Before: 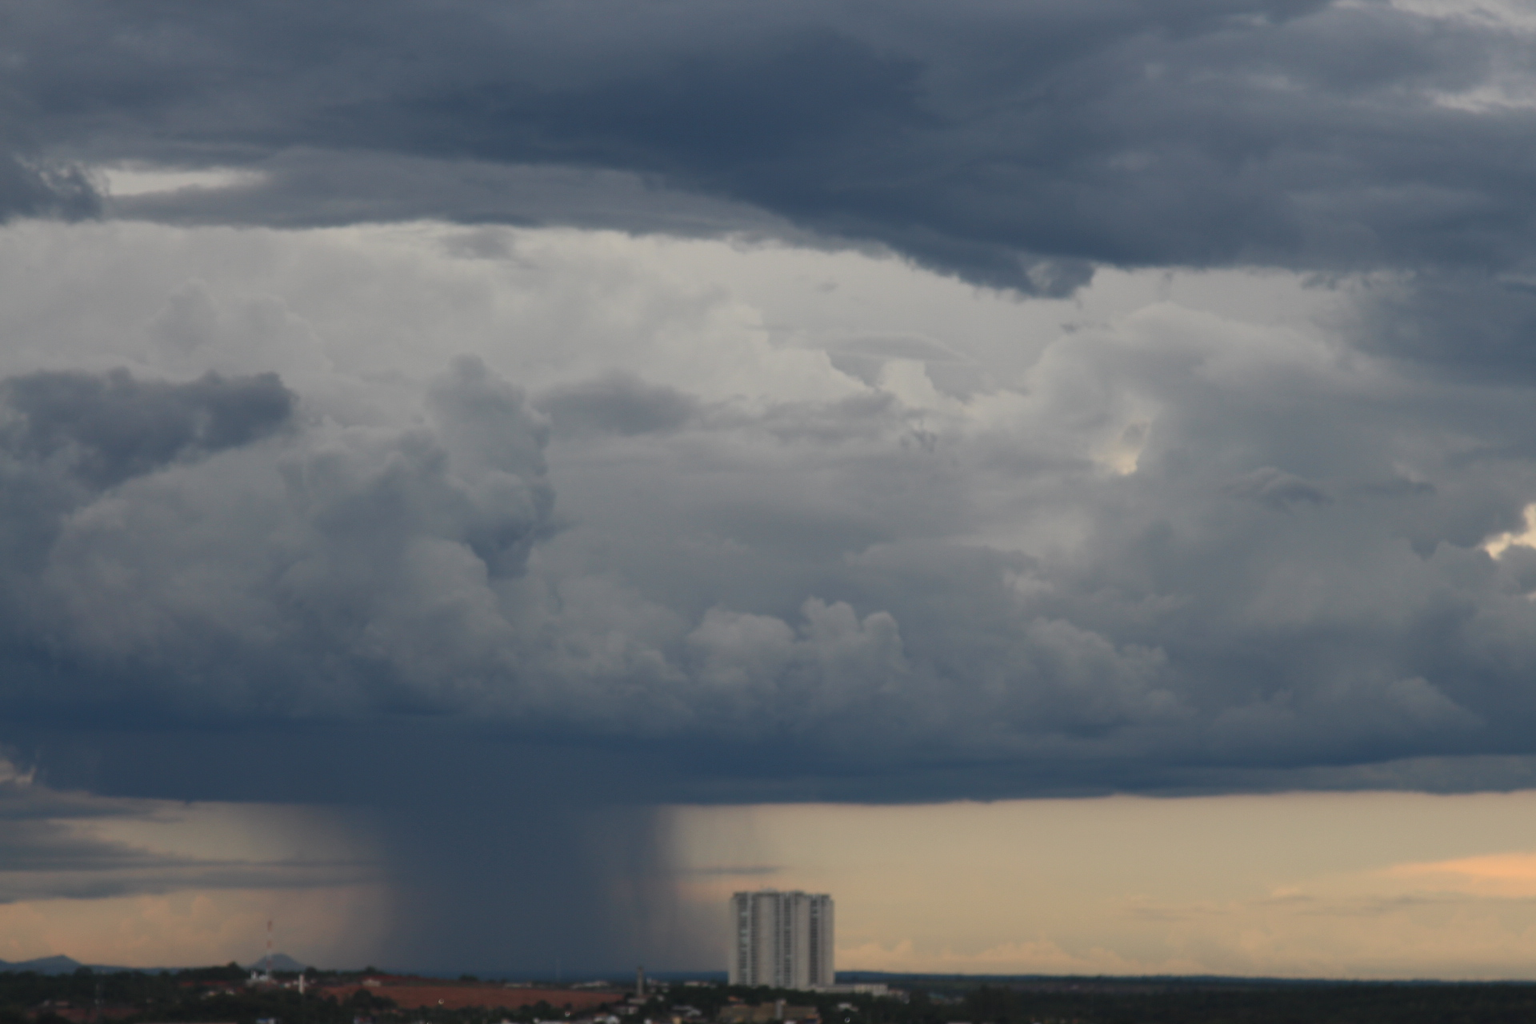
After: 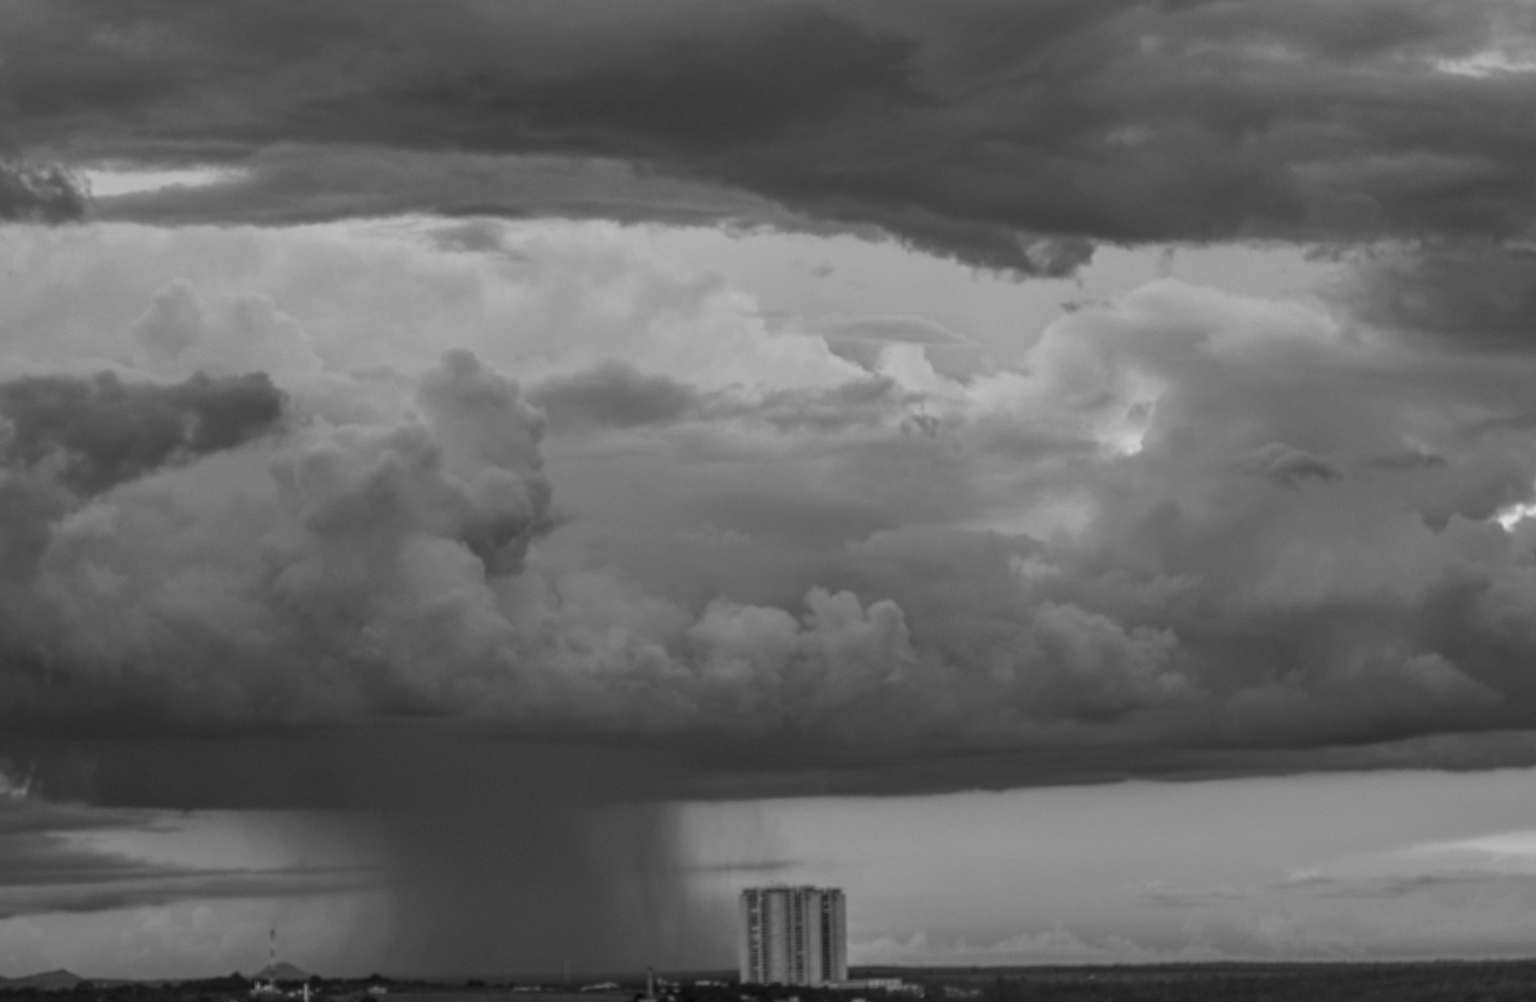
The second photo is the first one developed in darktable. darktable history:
rotate and perspective: rotation -1.42°, crop left 0.016, crop right 0.984, crop top 0.035, crop bottom 0.965
base curve: curves: ch0 [(0, 0) (0.303, 0.277) (1, 1)]
monochrome: size 1
color correction: highlights a* 10.21, highlights b* 9.79, shadows a* 8.61, shadows b* 7.88, saturation 0.8
local contrast: highlights 0%, shadows 0%, detail 200%, midtone range 0.25
